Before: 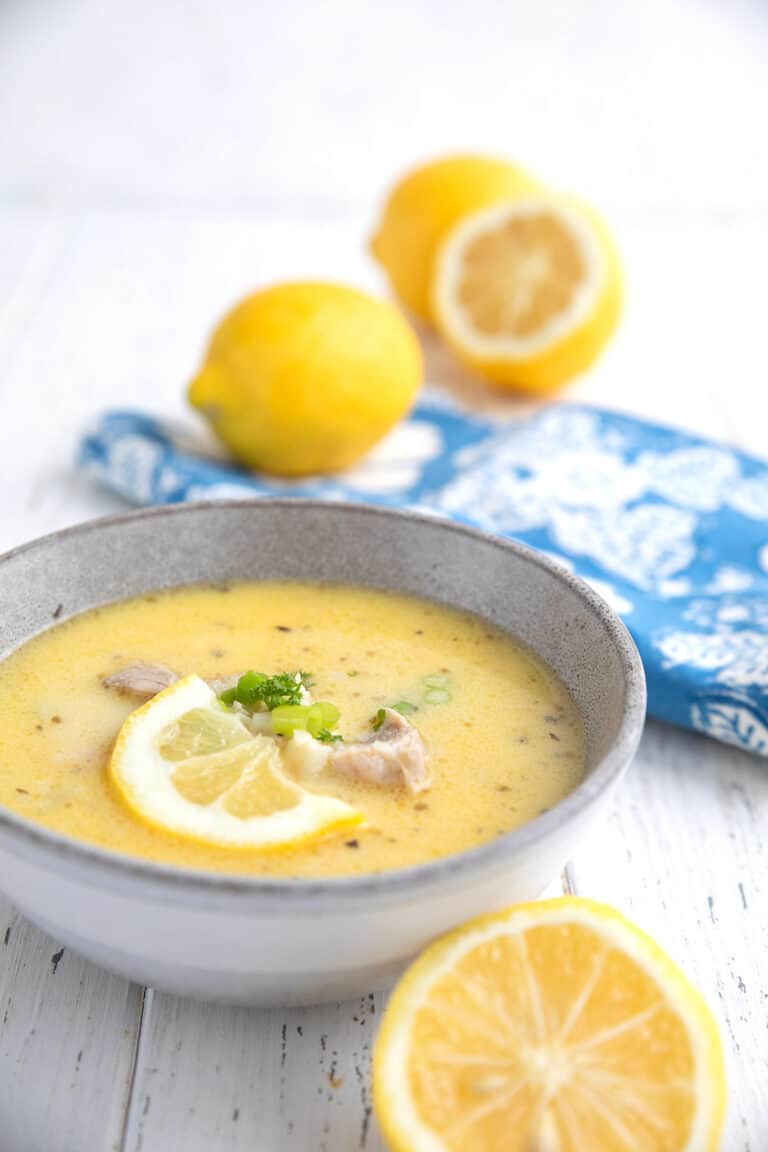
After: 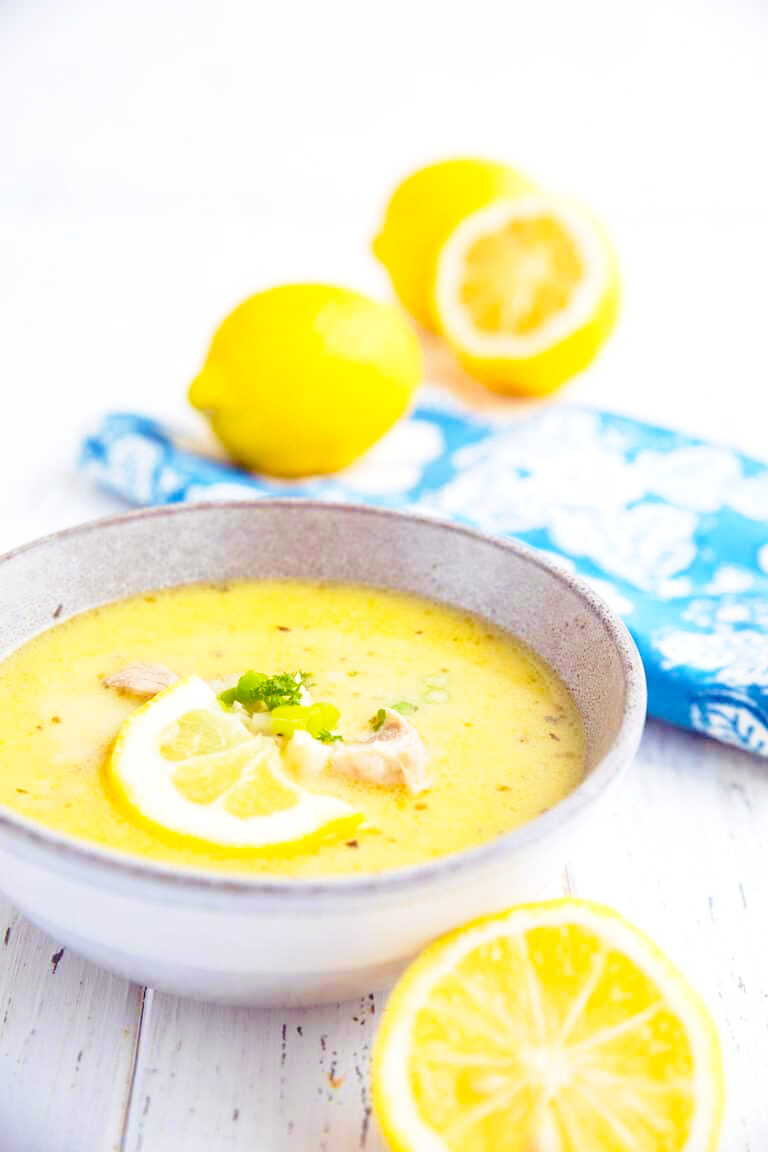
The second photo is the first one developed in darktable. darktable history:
color balance rgb: shadows lift › chroma 6.118%, shadows lift › hue 303.99°, global offset › luminance -0.27%, perceptual saturation grading › global saturation 10.479%, global vibrance 28.535%
base curve: curves: ch0 [(0, 0) (0.028, 0.03) (0.121, 0.232) (0.46, 0.748) (0.859, 0.968) (1, 1)], exposure shift 0.01, preserve colors none
velvia: strength 40.65%
